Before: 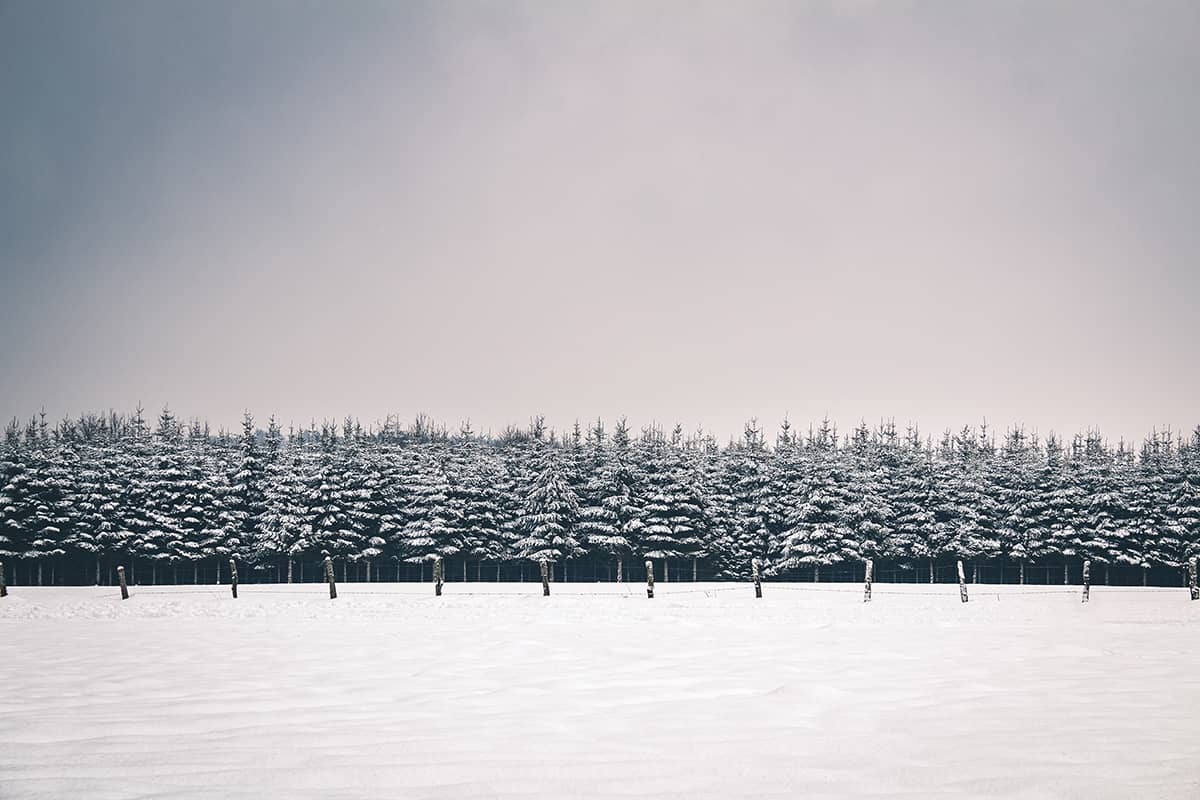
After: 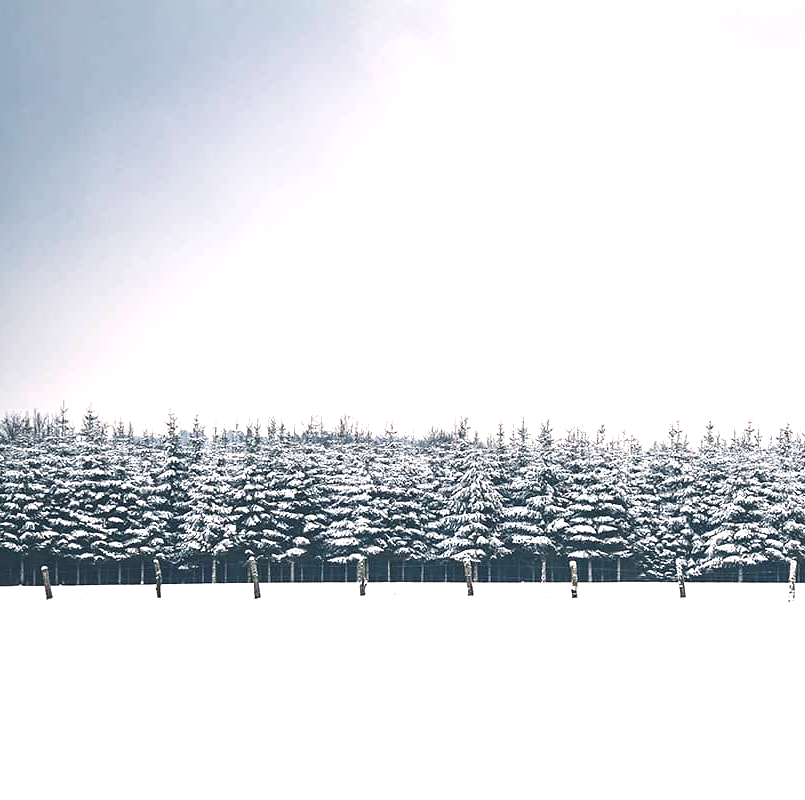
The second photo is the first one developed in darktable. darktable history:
exposure: black level correction 0, exposure 1.001 EV, compensate highlight preservation false
crop and rotate: left 6.383%, right 26.474%
